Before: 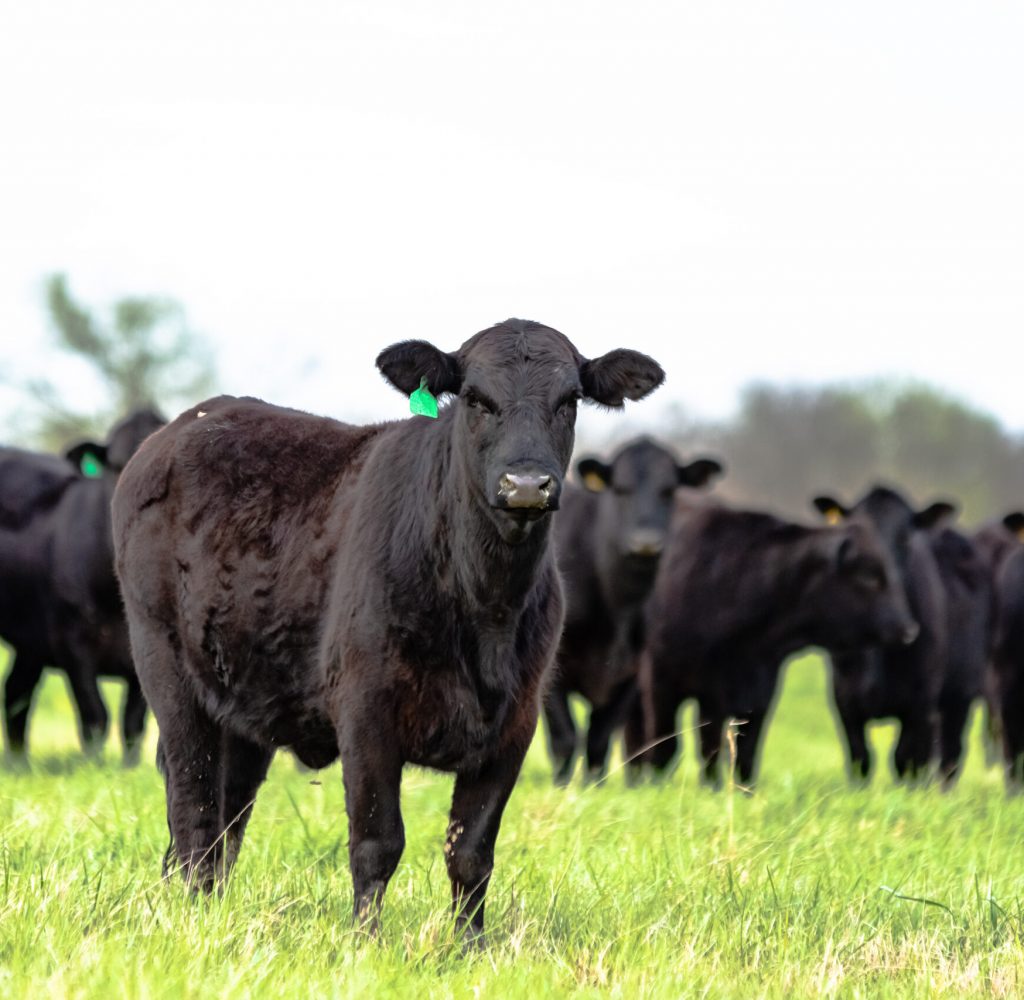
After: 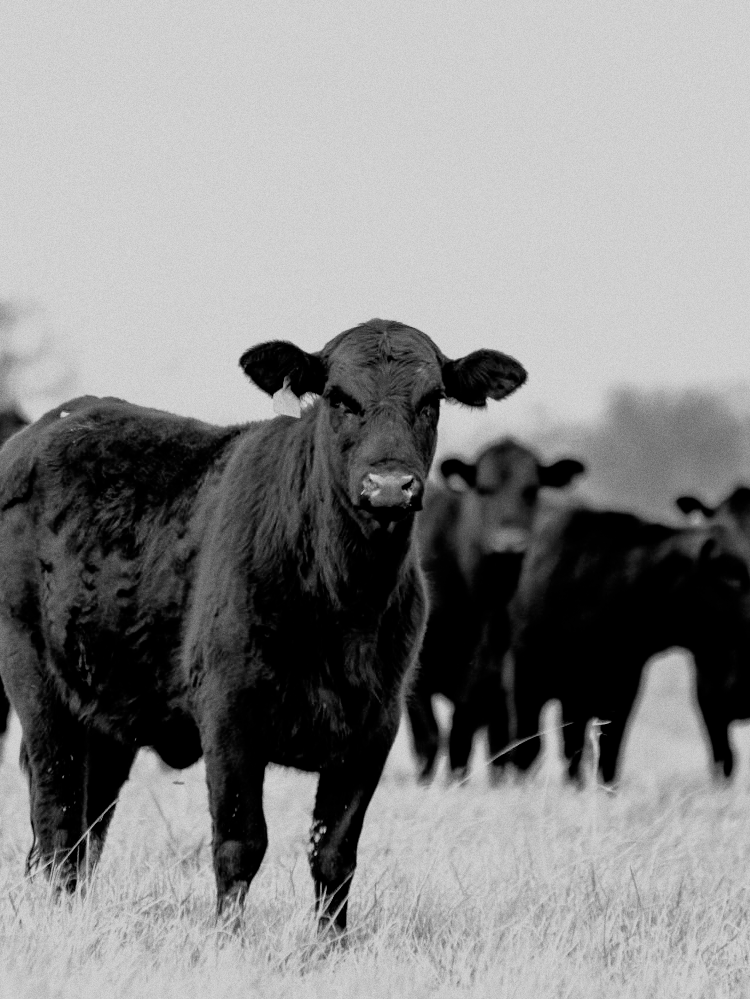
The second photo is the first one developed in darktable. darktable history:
monochrome: on, module defaults
crop: left 13.443%, right 13.31%
grain: coarseness 0.09 ISO
levels: levels [0, 0.51, 1]
white balance: red 1.138, green 0.996, blue 0.812
tone equalizer: on, module defaults
filmic rgb: black relative exposure -4.14 EV, white relative exposure 5.1 EV, hardness 2.11, contrast 1.165
